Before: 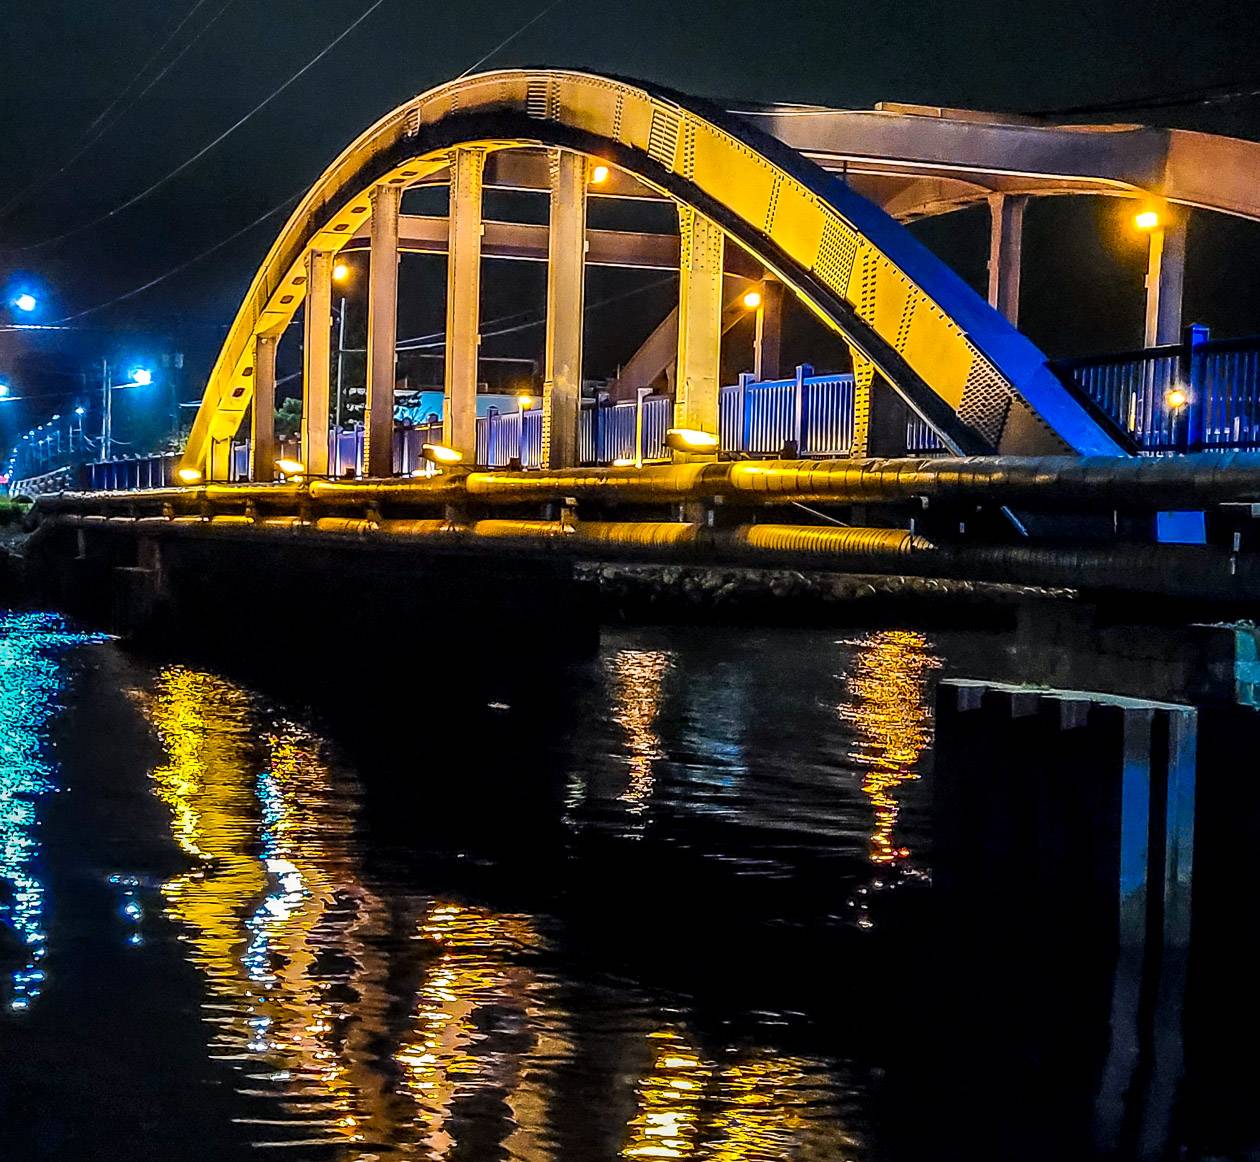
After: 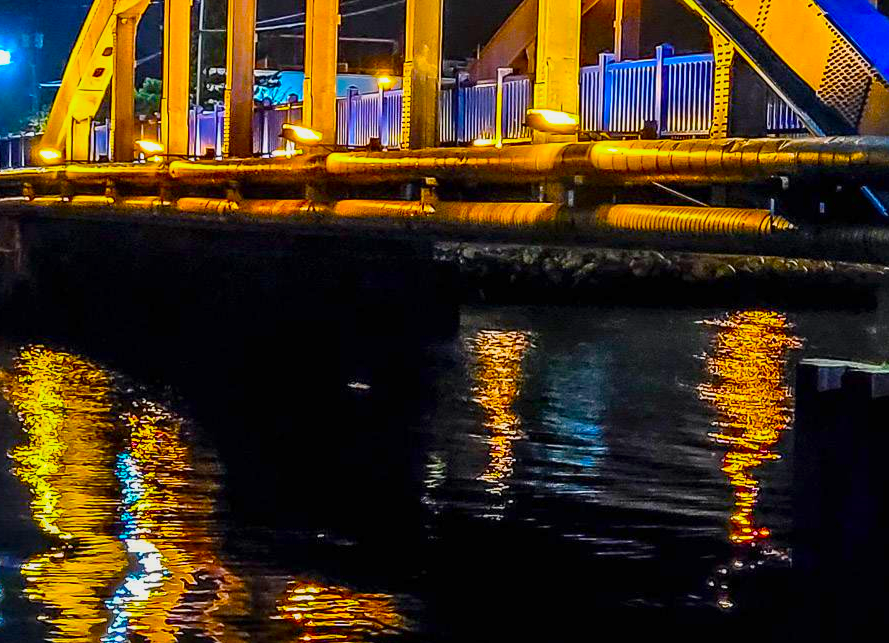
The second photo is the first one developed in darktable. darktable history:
crop: left 11.123%, top 27.61%, right 18.3%, bottom 17.034%
color balance: input saturation 134.34%, contrast -10.04%, contrast fulcrum 19.67%, output saturation 133.51%
